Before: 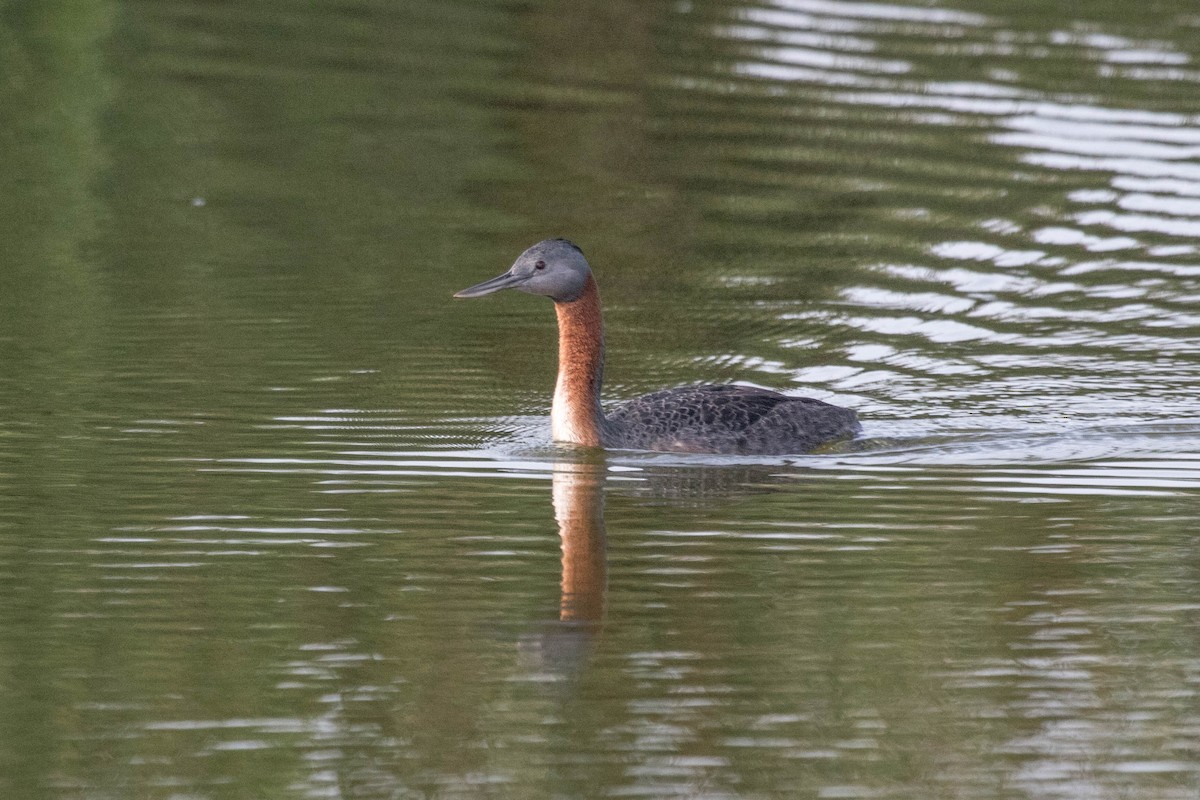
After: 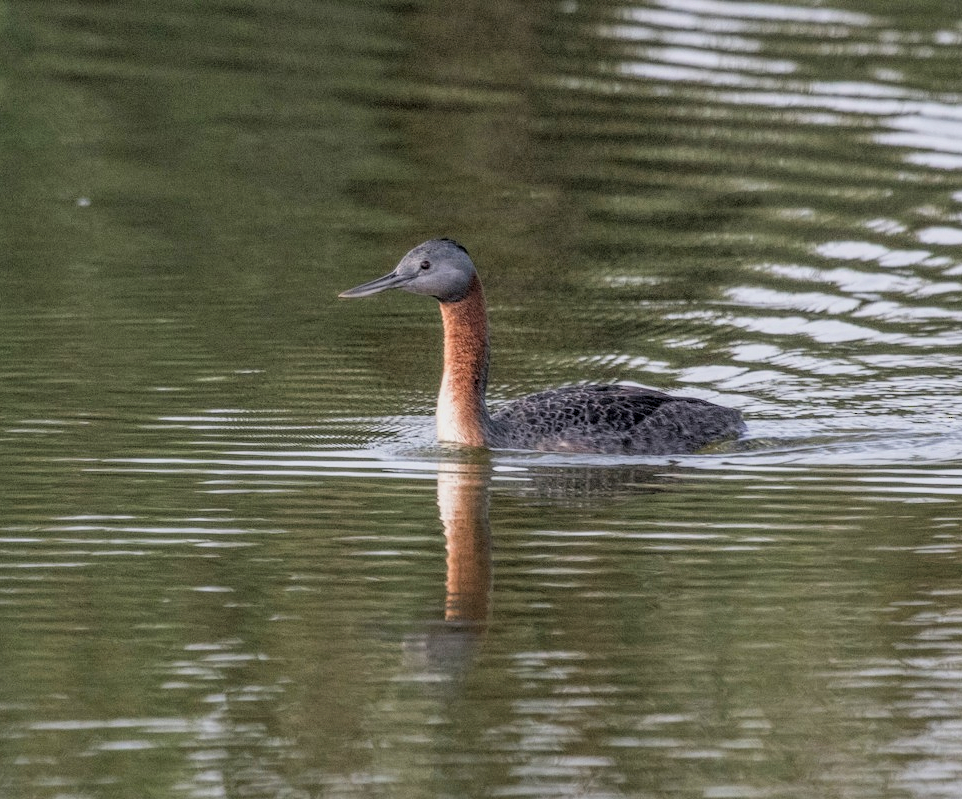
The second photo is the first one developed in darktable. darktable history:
local contrast: on, module defaults
color balance: input saturation 80.07%
crop and rotate: left 9.597%, right 10.195%
filmic rgb: black relative exposure -7.75 EV, white relative exposure 4.4 EV, threshold 3 EV, target black luminance 0%, hardness 3.76, latitude 50.51%, contrast 1.074, highlights saturation mix 10%, shadows ↔ highlights balance -0.22%, color science v4 (2020), enable highlight reconstruction true
